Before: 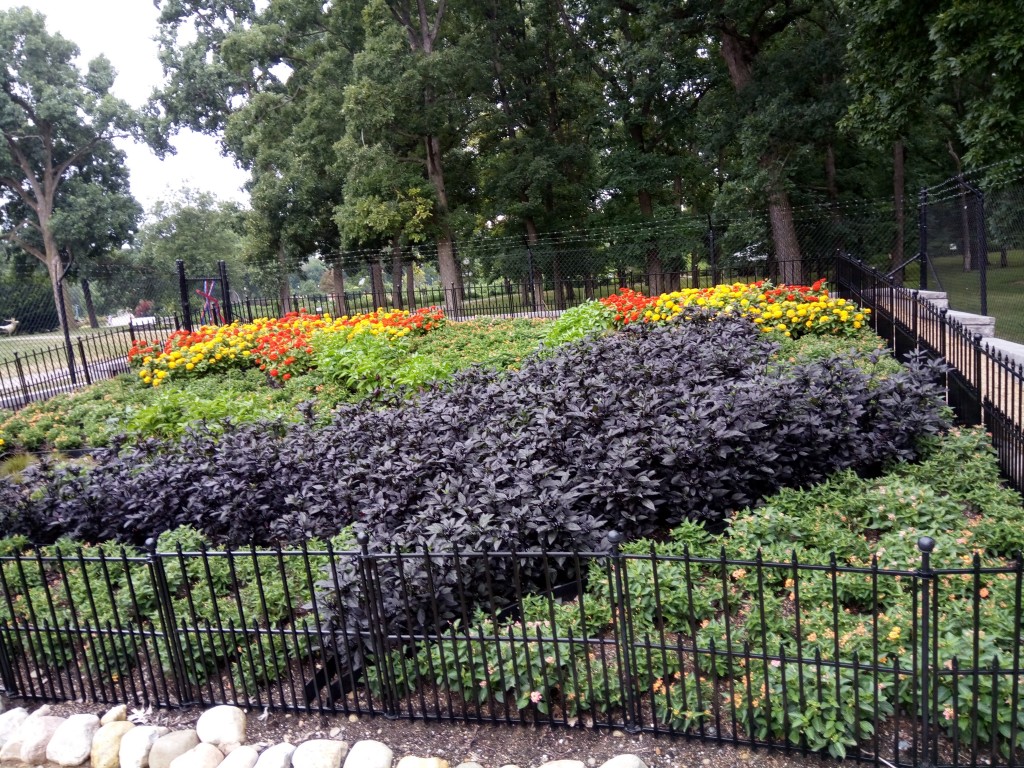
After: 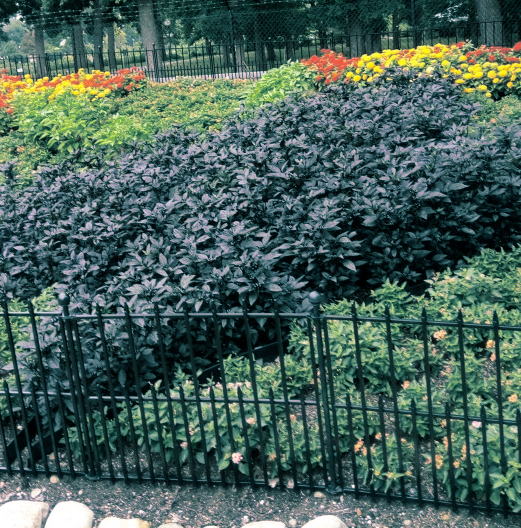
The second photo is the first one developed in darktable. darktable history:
crop and rotate: left 29.237%, top 31.152%, right 19.807%
split-toning: shadows › hue 186.43°, highlights › hue 49.29°, compress 30.29%
